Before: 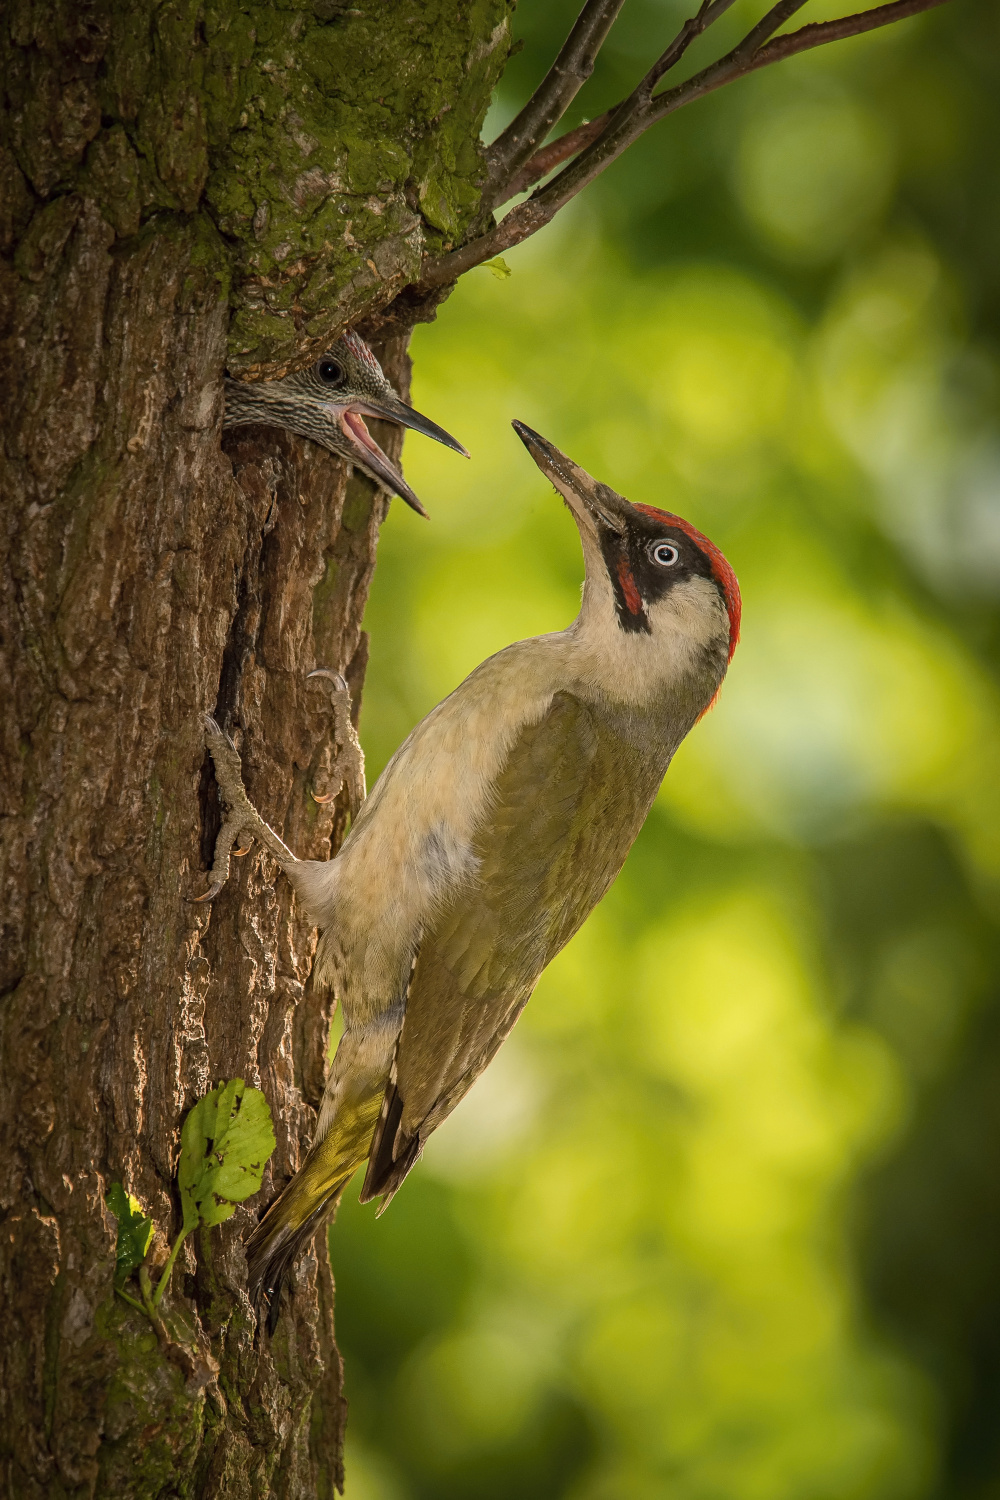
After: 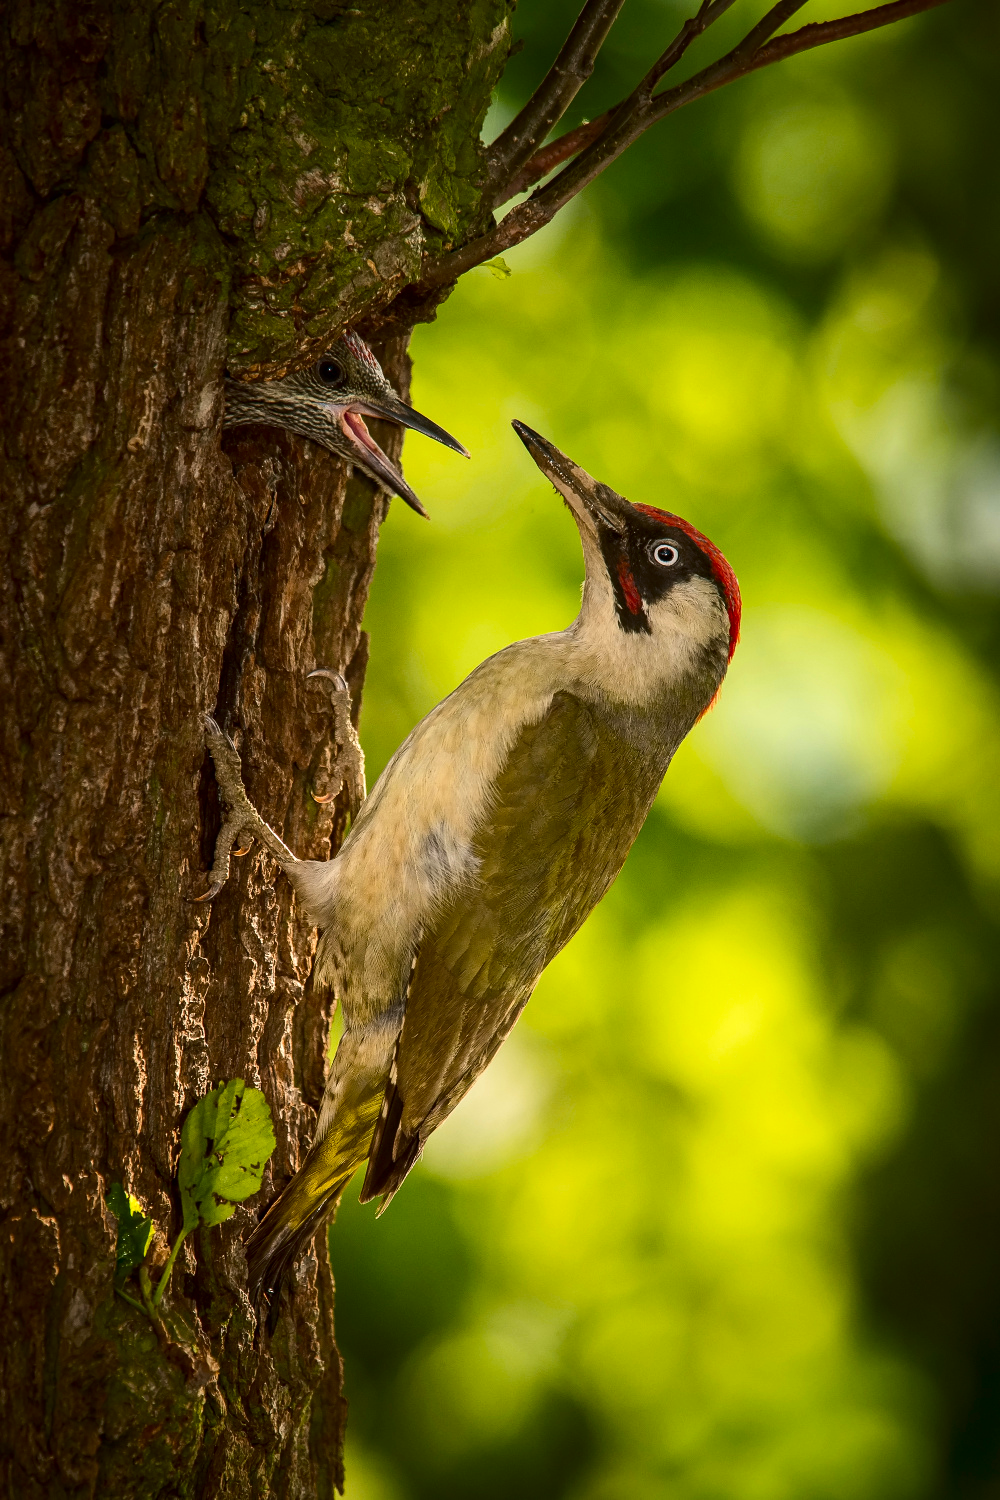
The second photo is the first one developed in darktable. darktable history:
exposure: exposure 0.197 EV, compensate exposure bias true, compensate highlight preservation false
contrast brightness saturation: contrast 0.187, brightness -0.106, saturation 0.214
